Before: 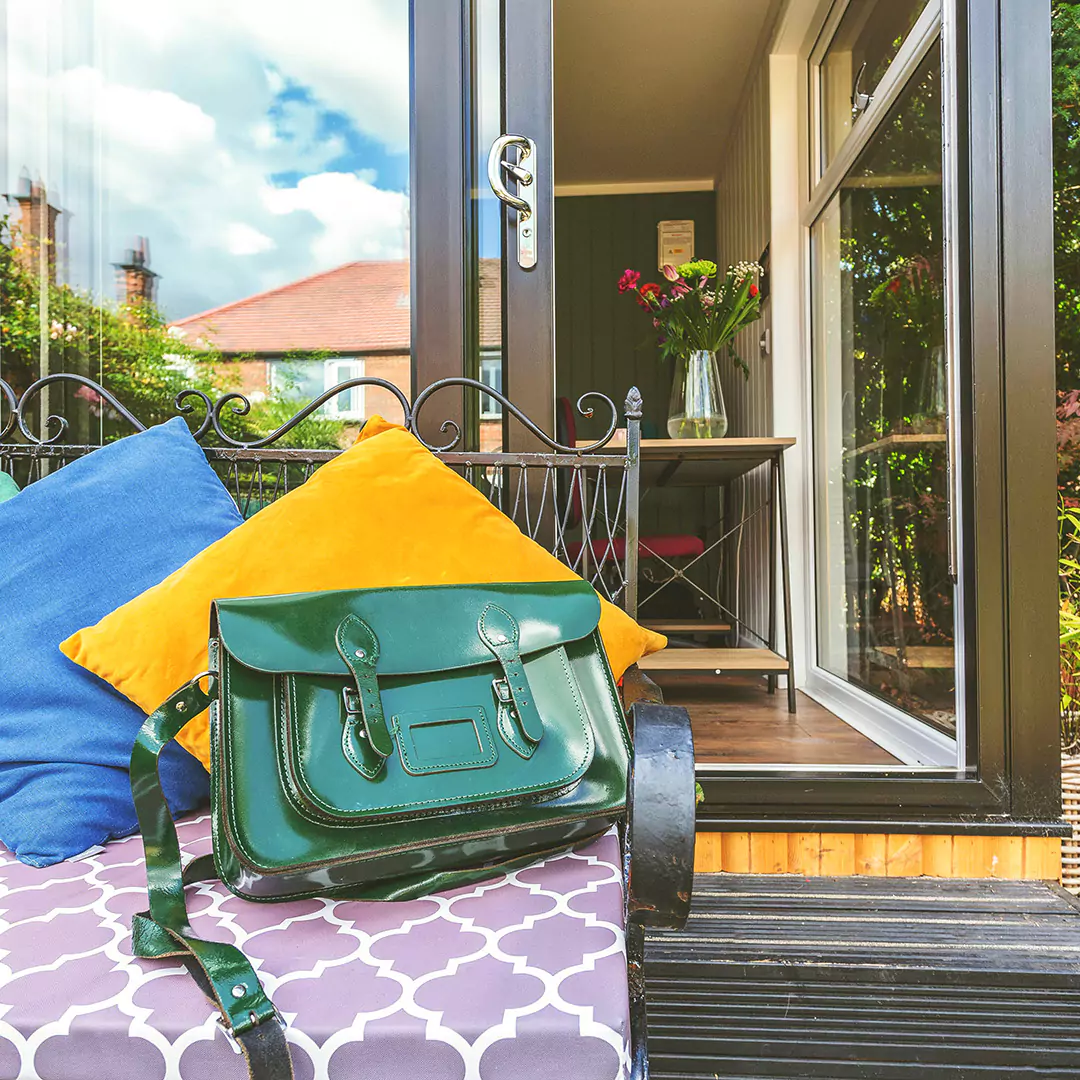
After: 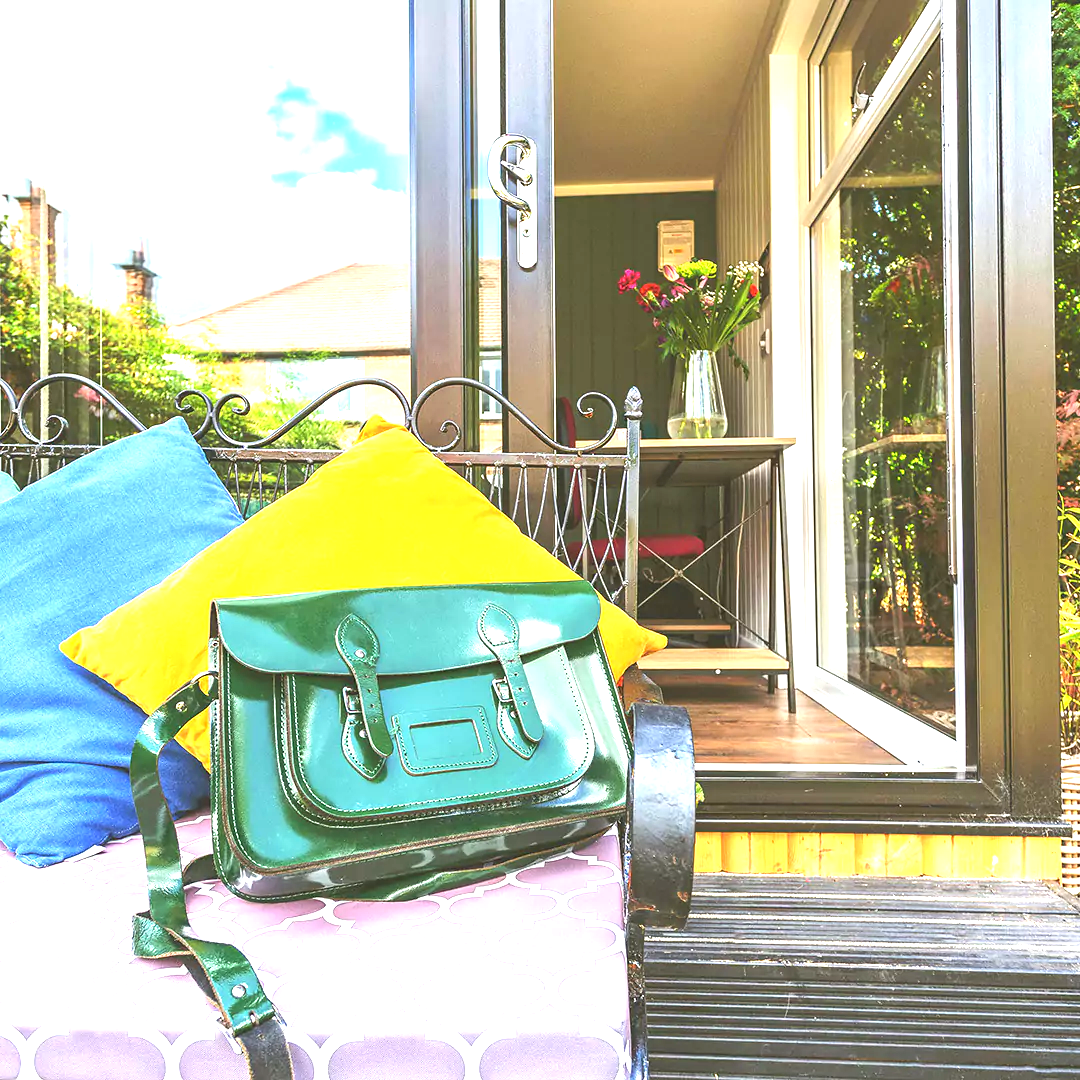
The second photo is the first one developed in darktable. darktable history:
tone equalizer: -8 EV -0.55 EV
exposure: black level correction 0, exposure 1.2 EV, compensate highlight preservation false
